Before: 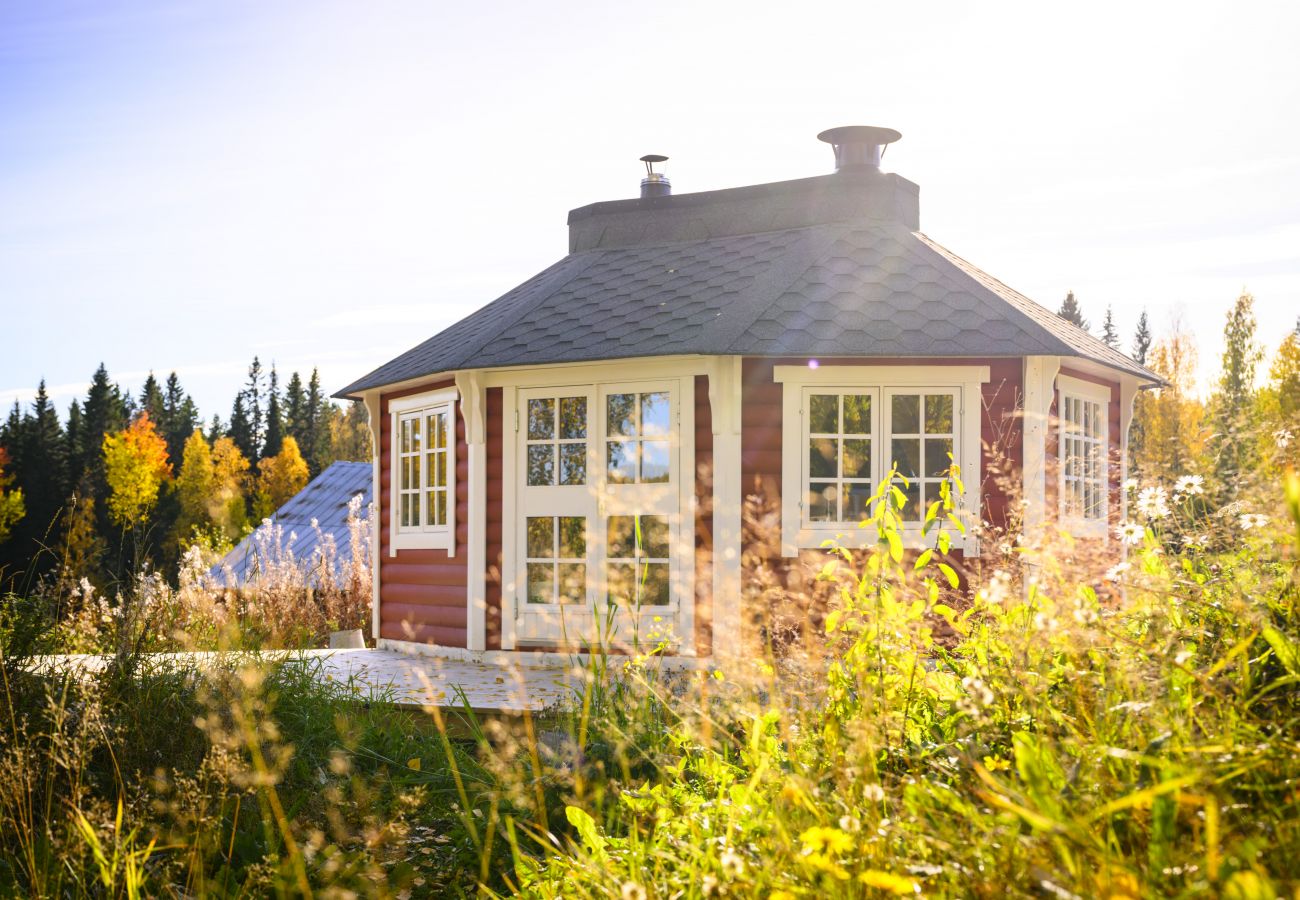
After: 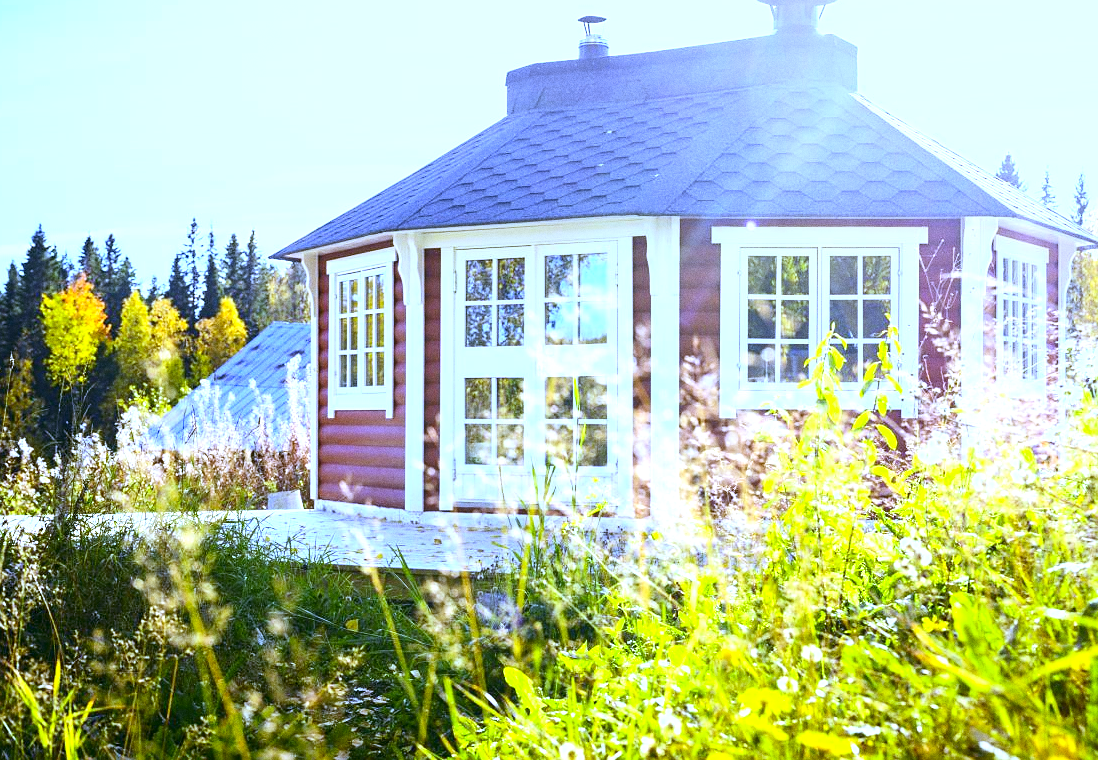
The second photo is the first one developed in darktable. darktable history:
crop and rotate: left 4.842%, top 15.51%, right 10.668%
exposure: exposure 1 EV, compensate highlight preservation false
contrast brightness saturation: contrast 0.15, brightness -0.01, saturation 0.1
color balance: lift [1, 0.998, 1.001, 1.002], gamma [1, 1.02, 1, 0.98], gain [1, 1.02, 1.003, 0.98]
white balance: red 0.766, blue 1.537
sharpen: radius 1
tone equalizer: on, module defaults
grain: coarseness 0.09 ISO
